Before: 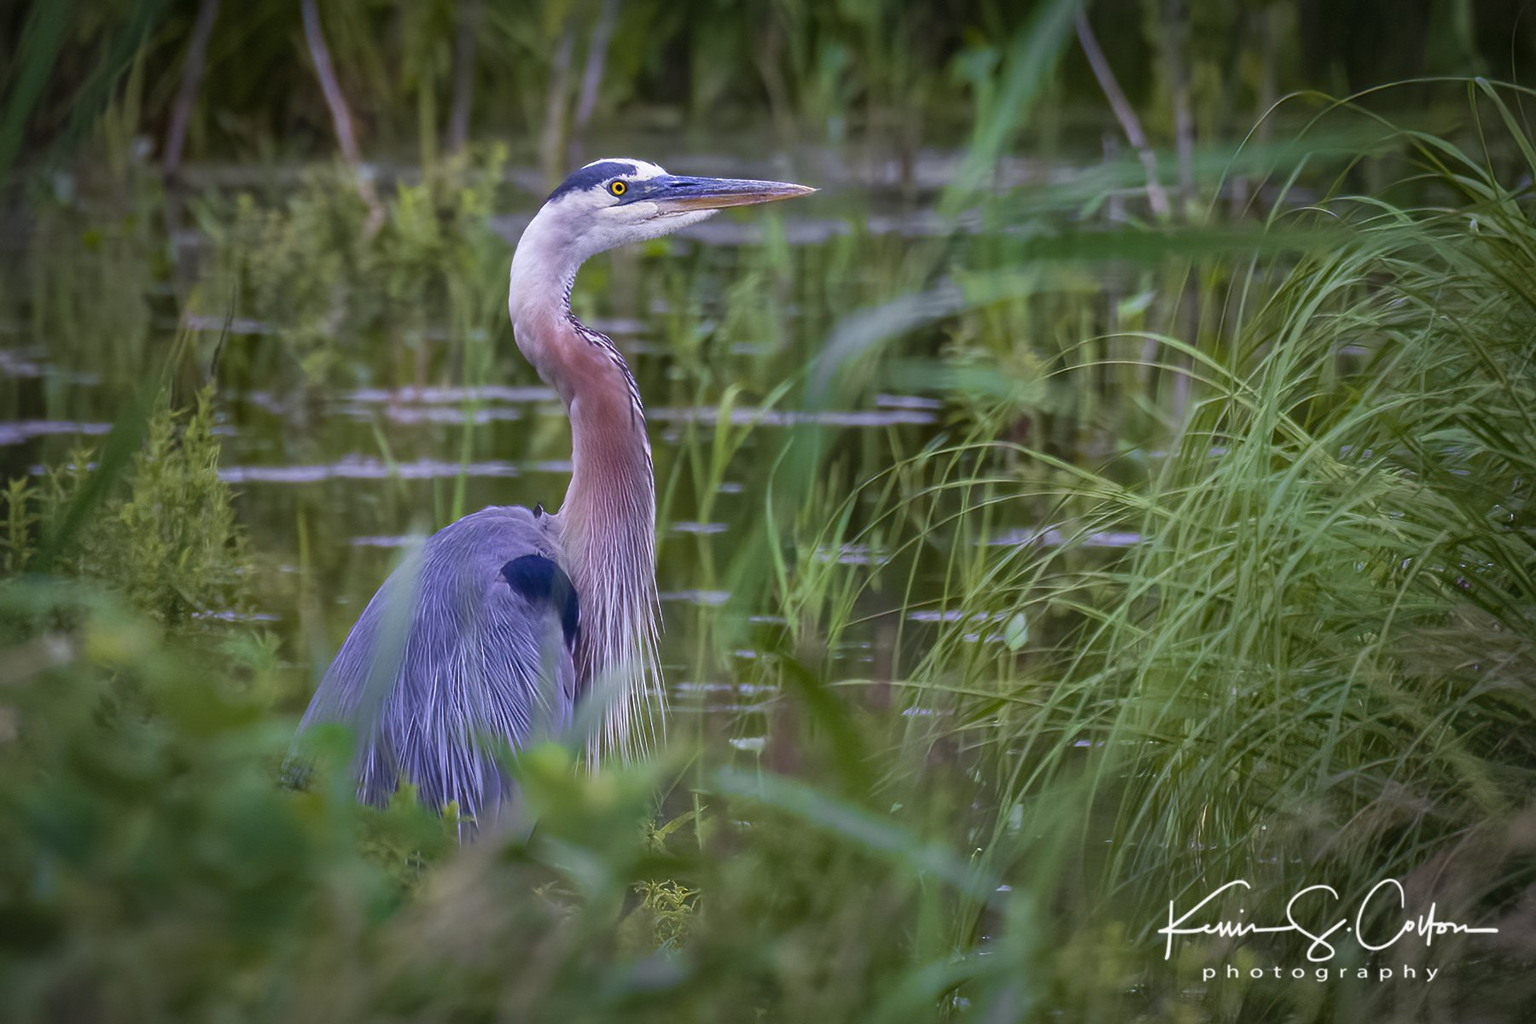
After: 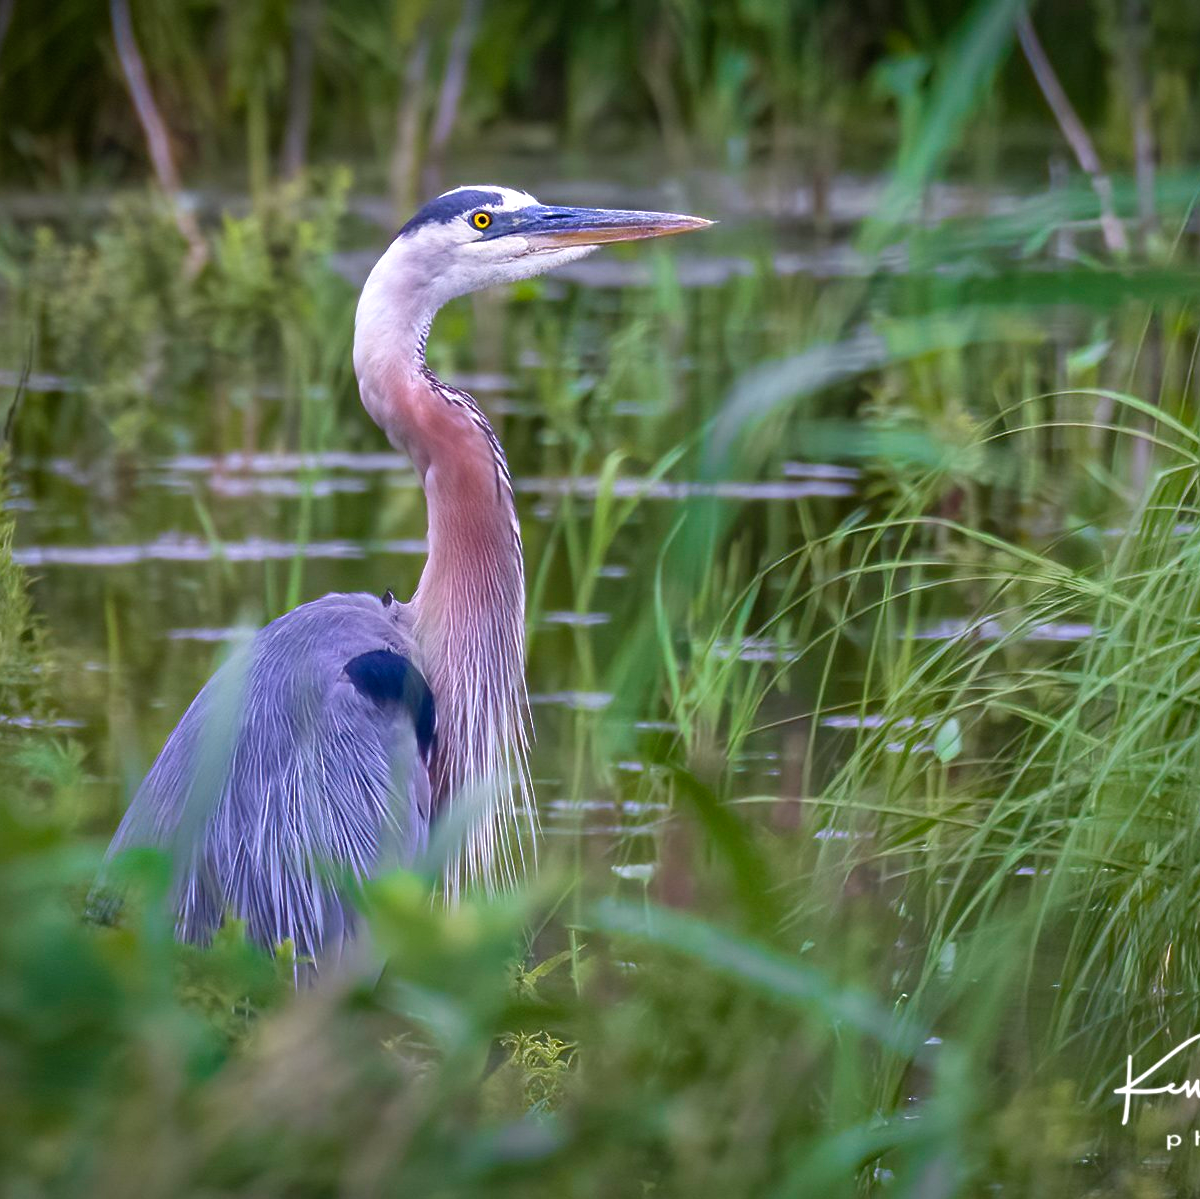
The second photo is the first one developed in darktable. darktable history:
crop and rotate: left 13.537%, right 19.796%
exposure: black level correction 0, exposure 0.4 EV, compensate exposure bias true, compensate highlight preservation false
